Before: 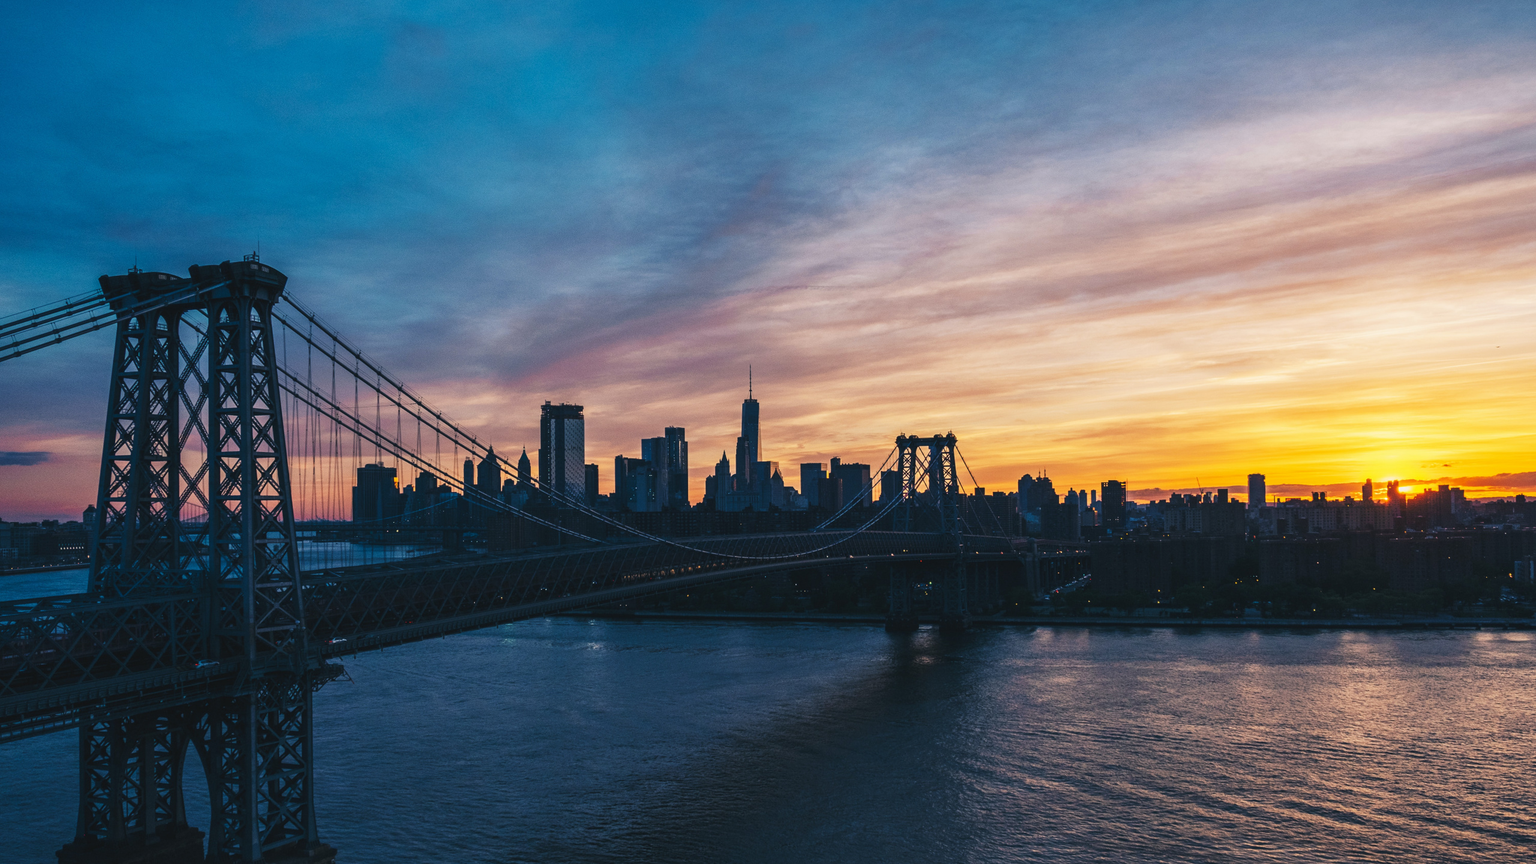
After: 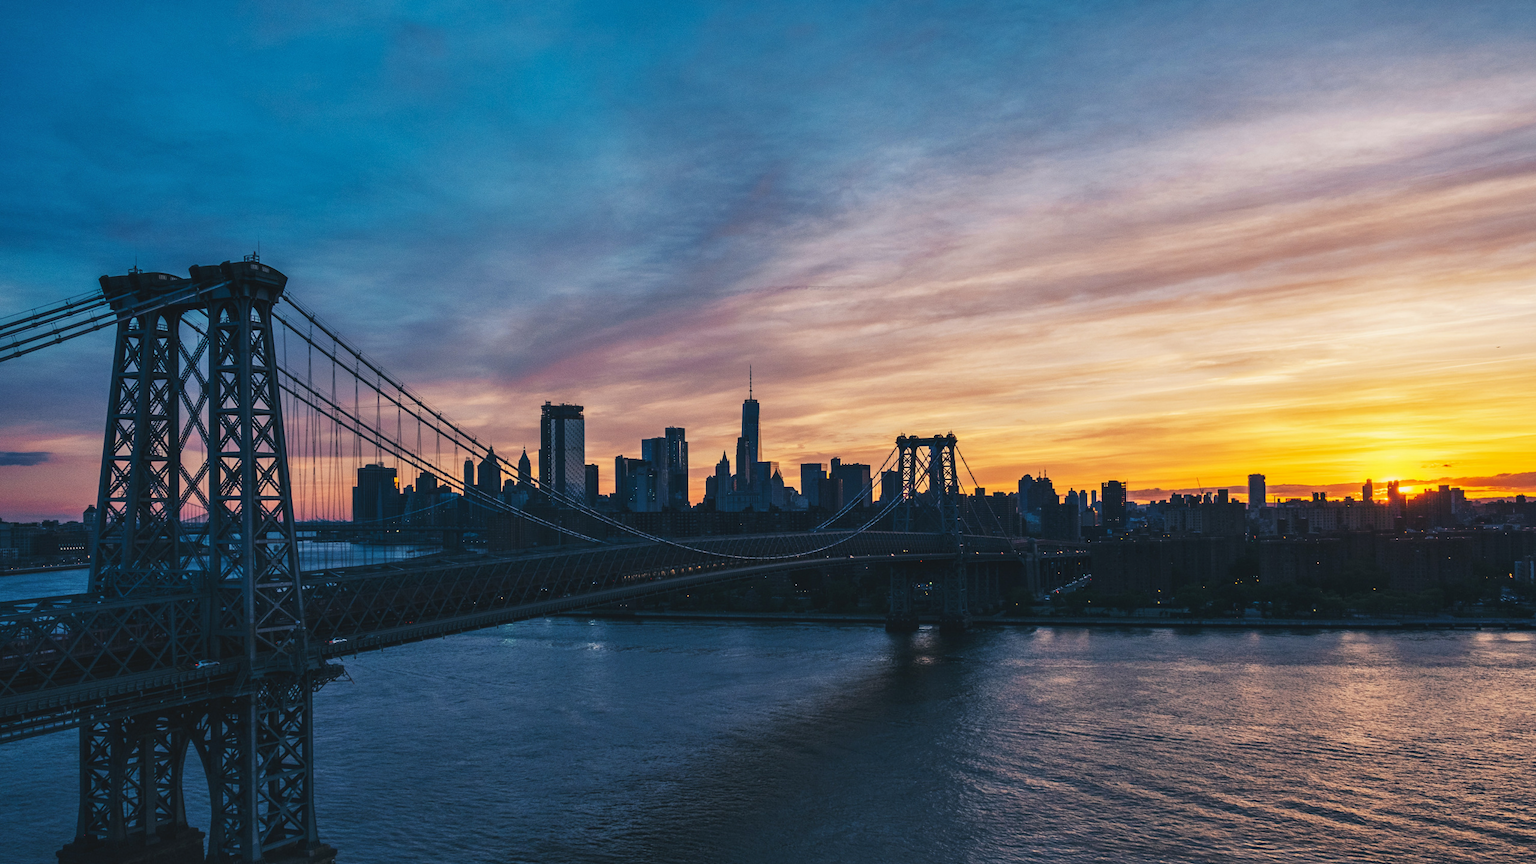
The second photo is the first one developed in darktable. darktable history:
shadows and highlights: shadows 32.3, highlights -31.52, soften with gaussian
